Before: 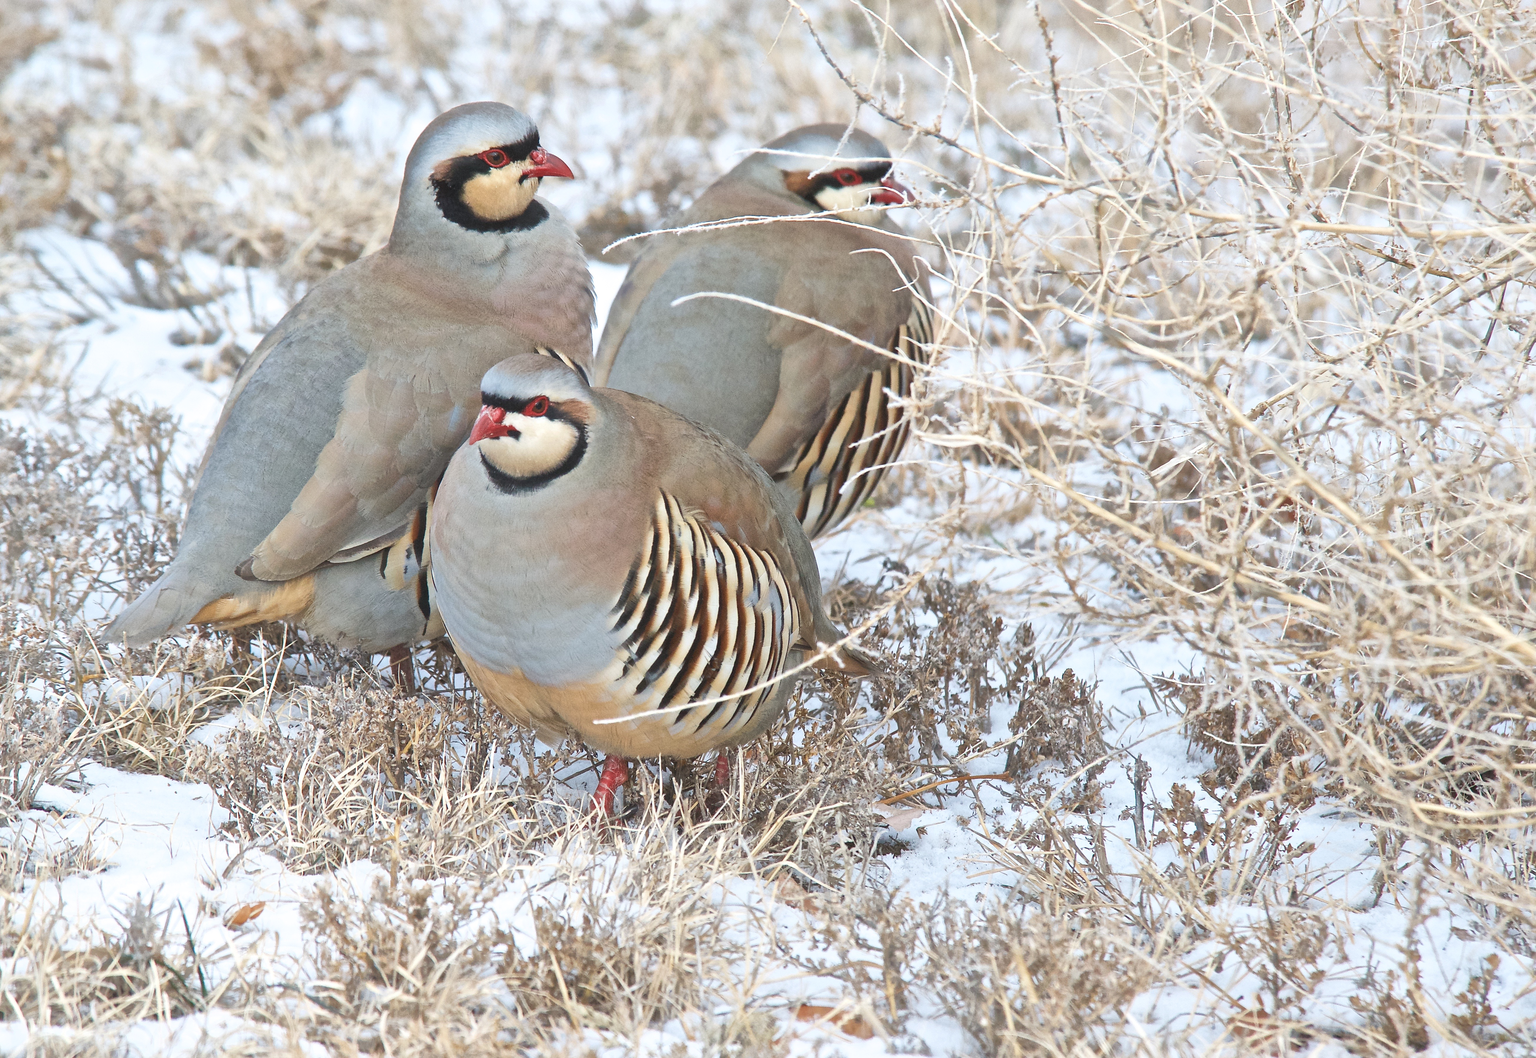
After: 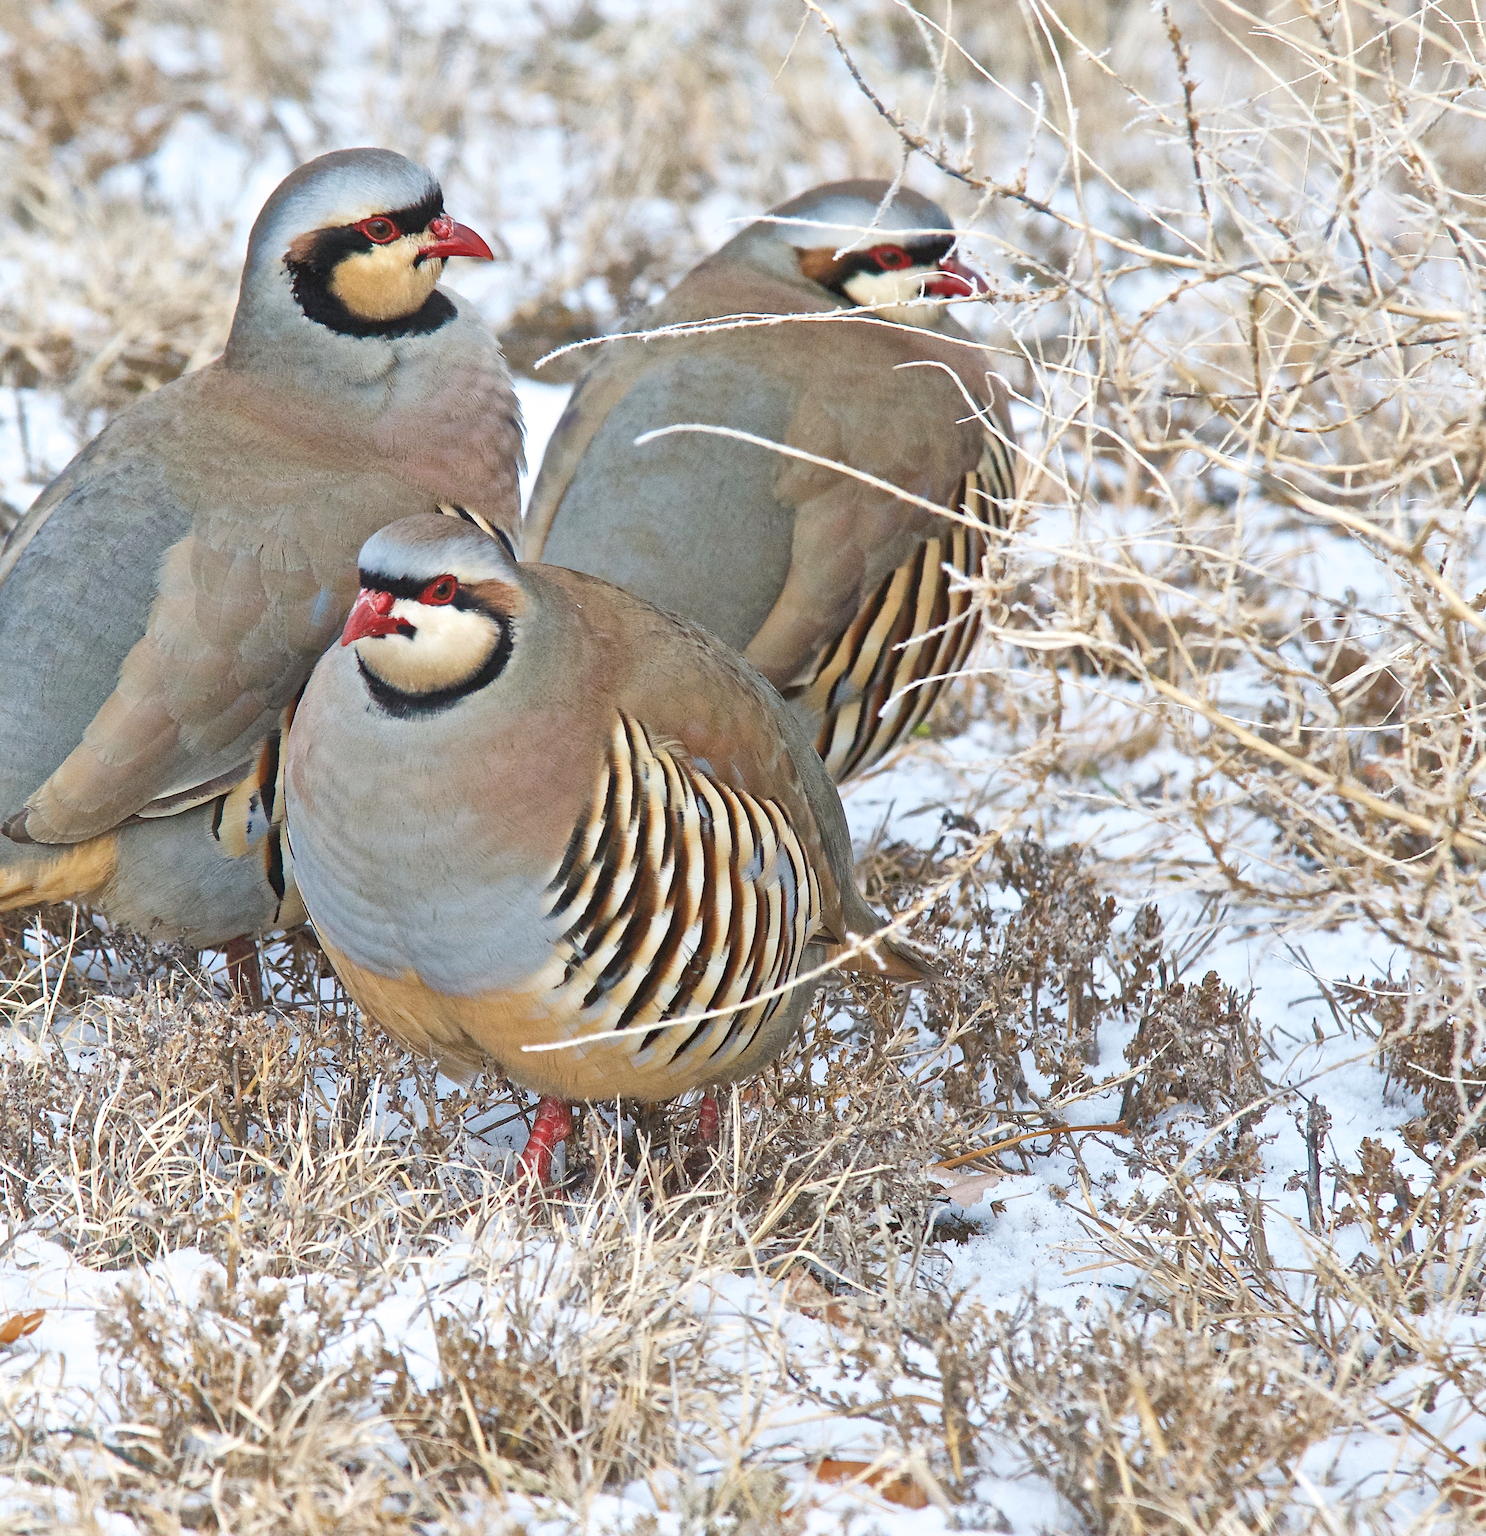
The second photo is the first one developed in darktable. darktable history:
haze removal: strength 0.411, compatibility mode true, adaptive false
crop and rotate: left 15.261%, right 18.039%
